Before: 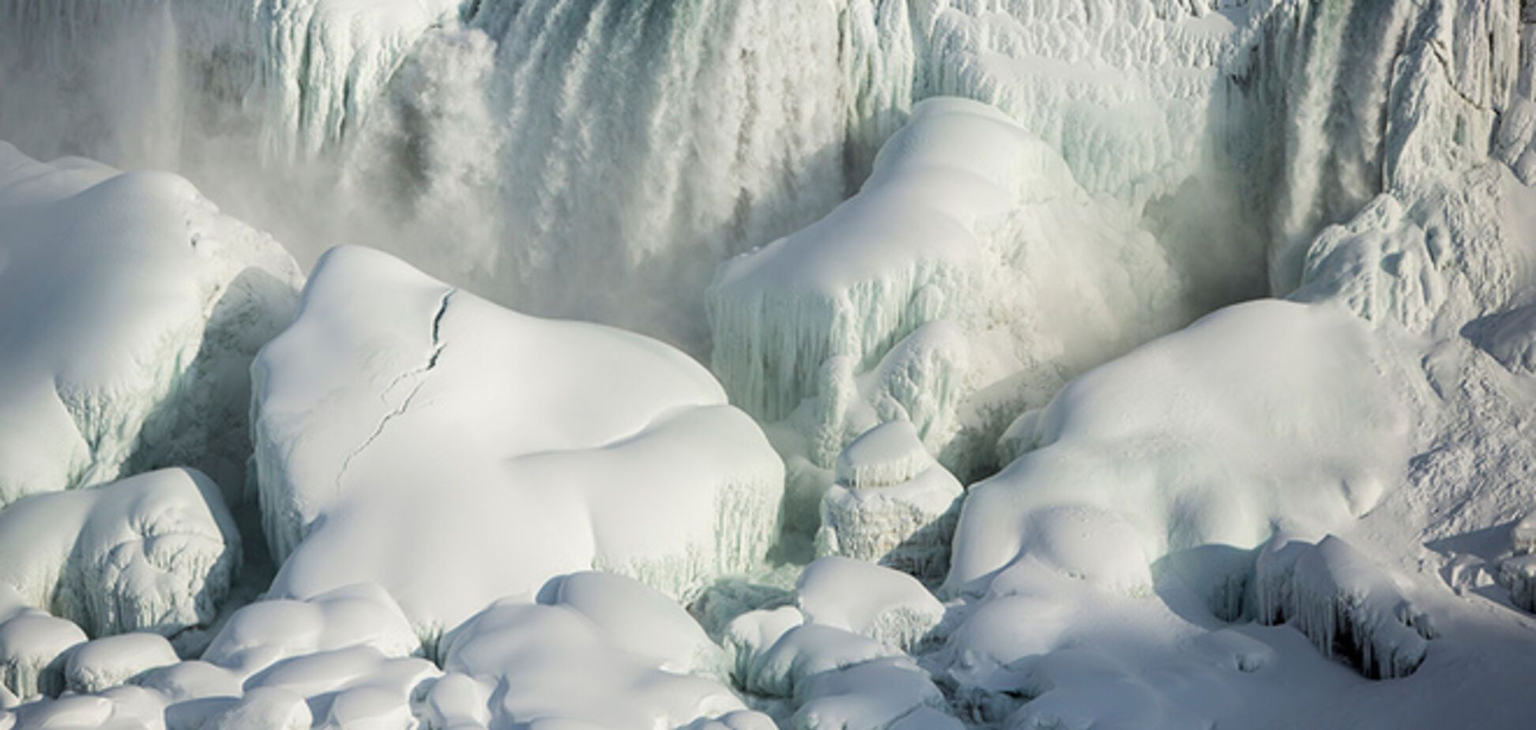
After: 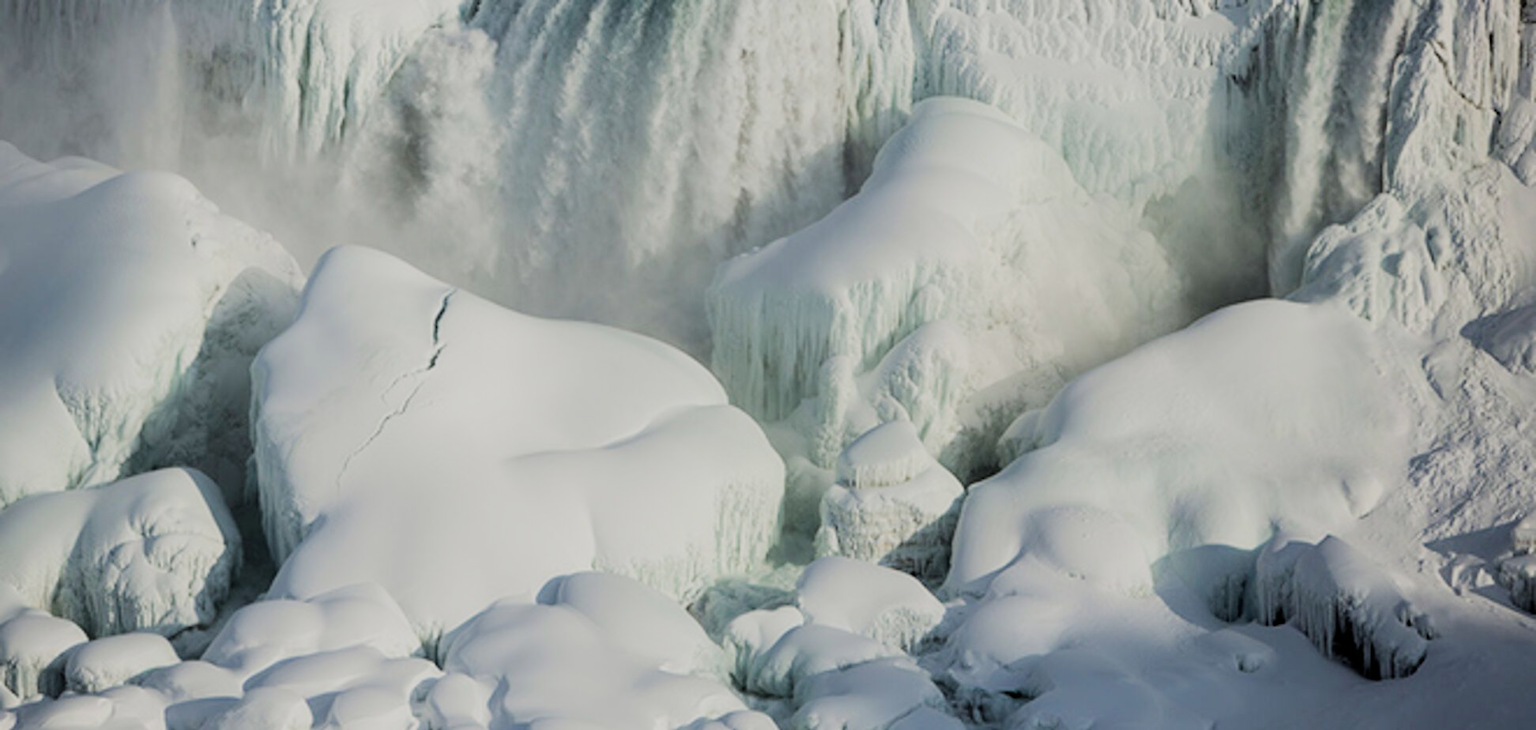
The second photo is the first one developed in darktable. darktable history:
filmic rgb: black relative exposure -7.65 EV, white relative exposure 4.56 EV, hardness 3.61, contrast 1.058
